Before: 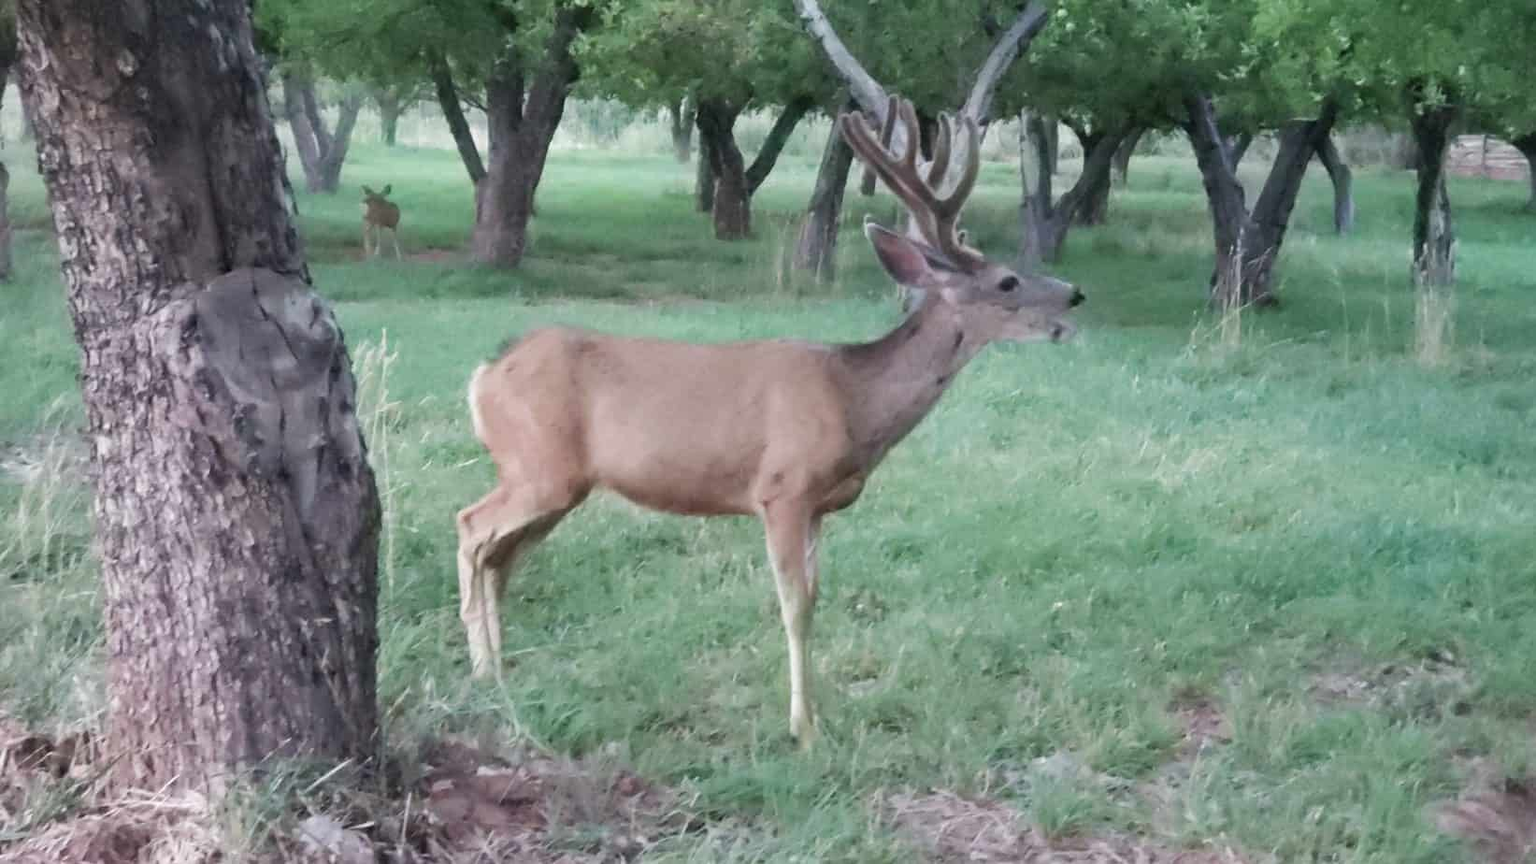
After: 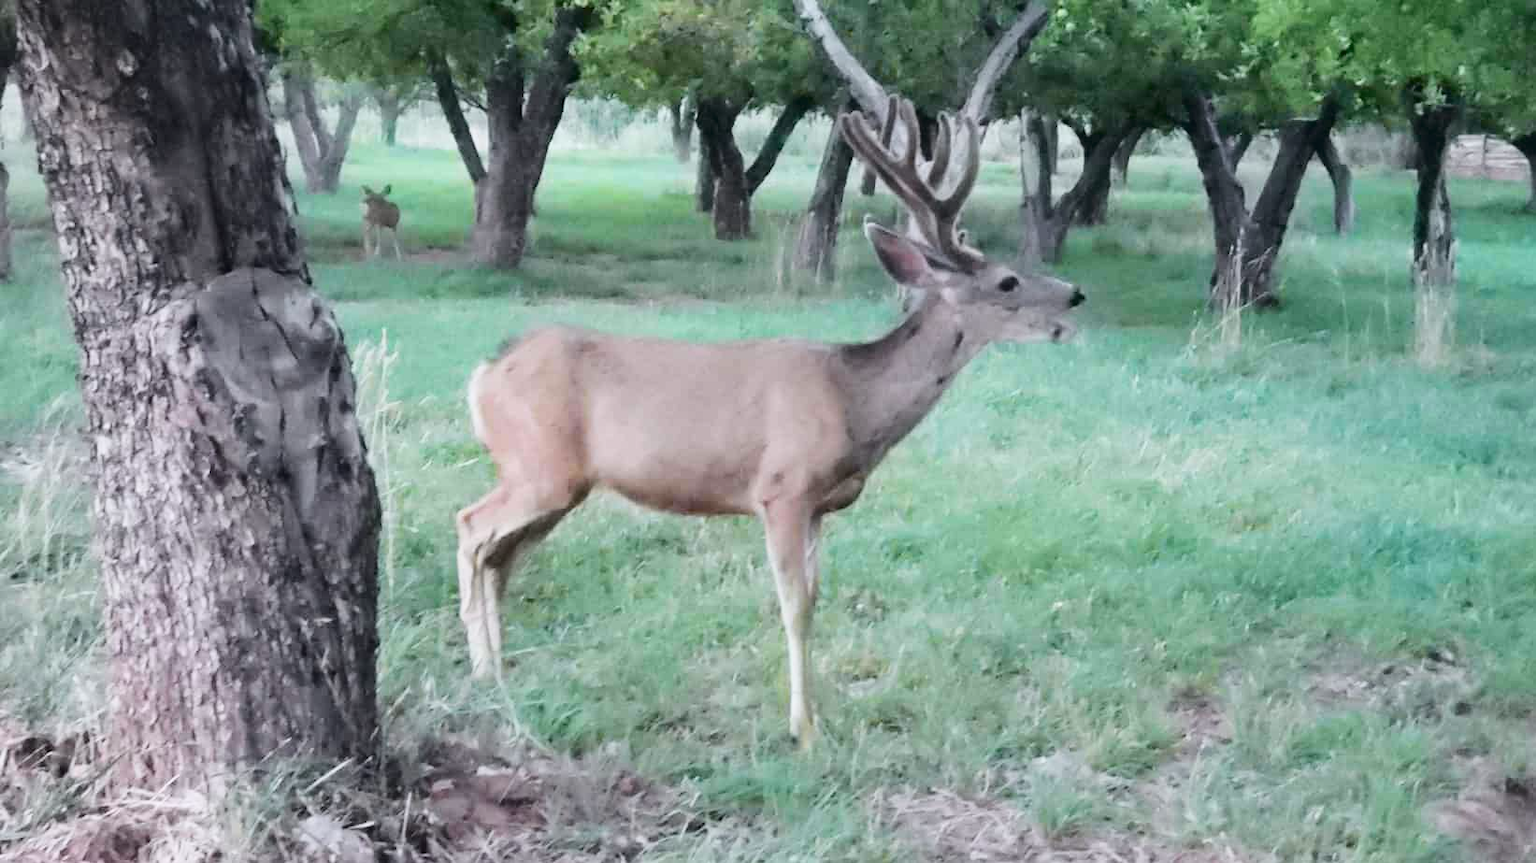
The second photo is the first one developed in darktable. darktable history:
tone curve: curves: ch0 [(0, 0.023) (0.104, 0.058) (0.21, 0.162) (0.469, 0.524) (0.579, 0.65) (0.725, 0.8) (0.858, 0.903) (1, 0.974)]; ch1 [(0, 0) (0.414, 0.395) (0.447, 0.447) (0.502, 0.501) (0.521, 0.512) (0.566, 0.566) (0.618, 0.61) (0.654, 0.642) (1, 1)]; ch2 [(0, 0) (0.369, 0.388) (0.437, 0.453) (0.492, 0.485) (0.524, 0.508) (0.553, 0.566) (0.583, 0.608) (1, 1)], color space Lab, independent channels, preserve colors none
